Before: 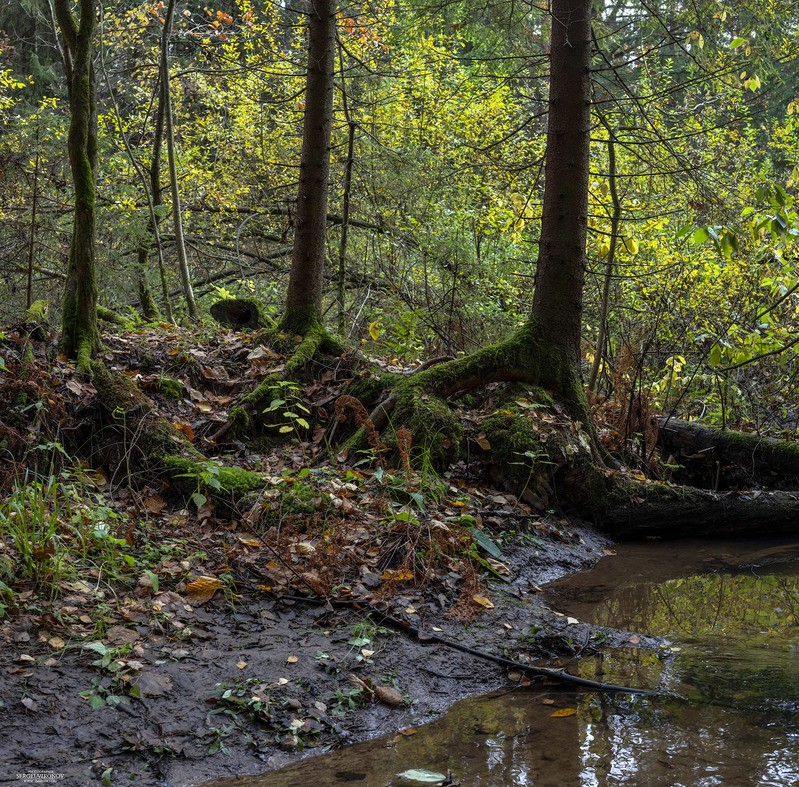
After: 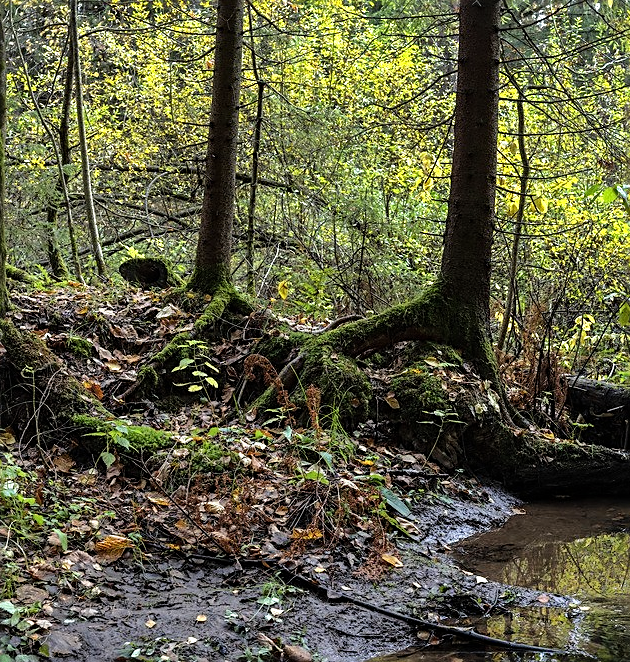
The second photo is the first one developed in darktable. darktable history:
tone equalizer: -8 EV -0.752 EV, -7 EV -0.714 EV, -6 EV -0.635 EV, -5 EV -0.367 EV, -3 EV 0.393 EV, -2 EV 0.6 EV, -1 EV 0.675 EV, +0 EV 0.735 EV
sharpen: on, module defaults
shadows and highlights: shadows 47.86, highlights -42.47, soften with gaussian
crop: left 11.453%, top 5.267%, right 9.587%, bottom 10.533%
